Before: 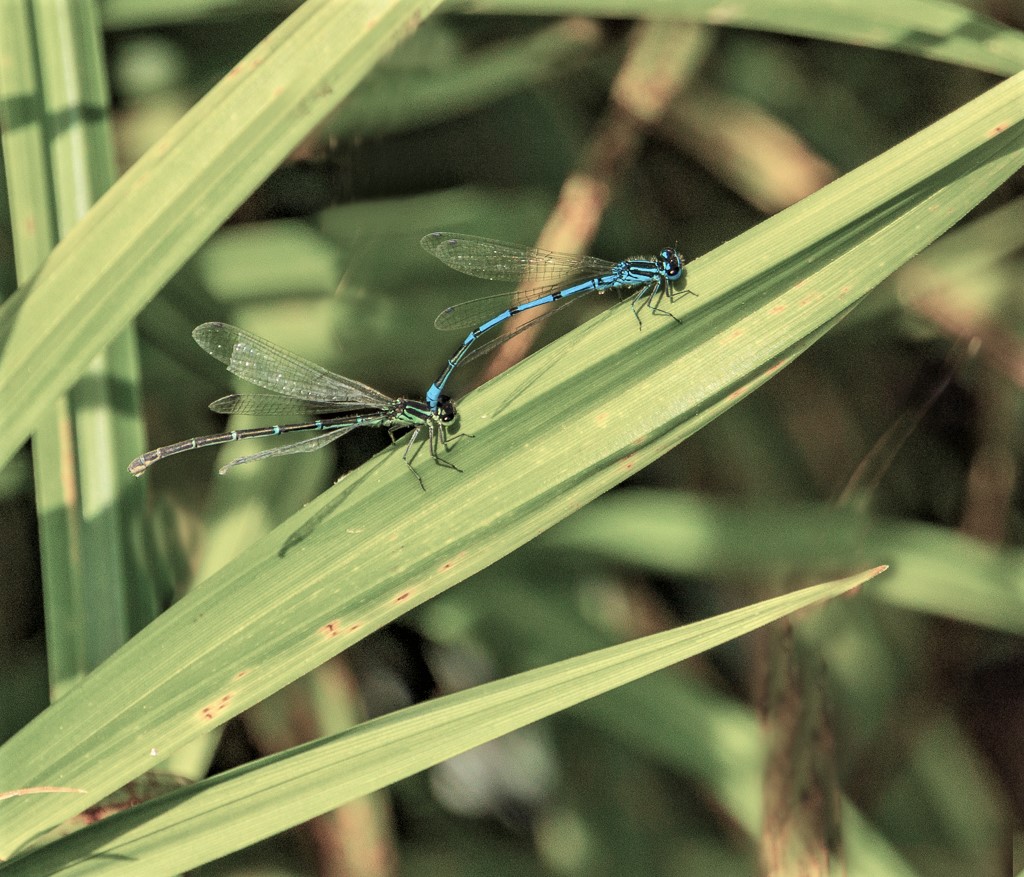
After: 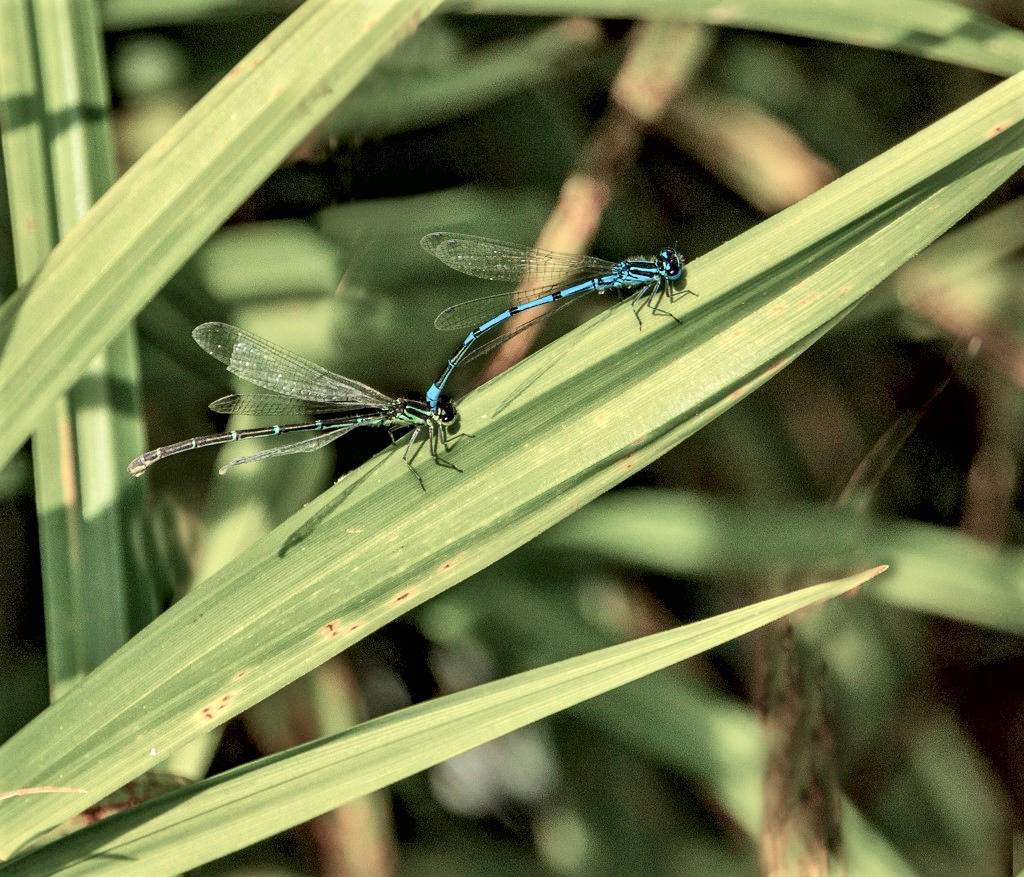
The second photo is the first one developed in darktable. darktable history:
exposure: black level correction 0.01, exposure 0.014 EV, compensate highlight preservation false
local contrast: mode bilateral grid, contrast 25, coarseness 60, detail 151%, midtone range 0.2
